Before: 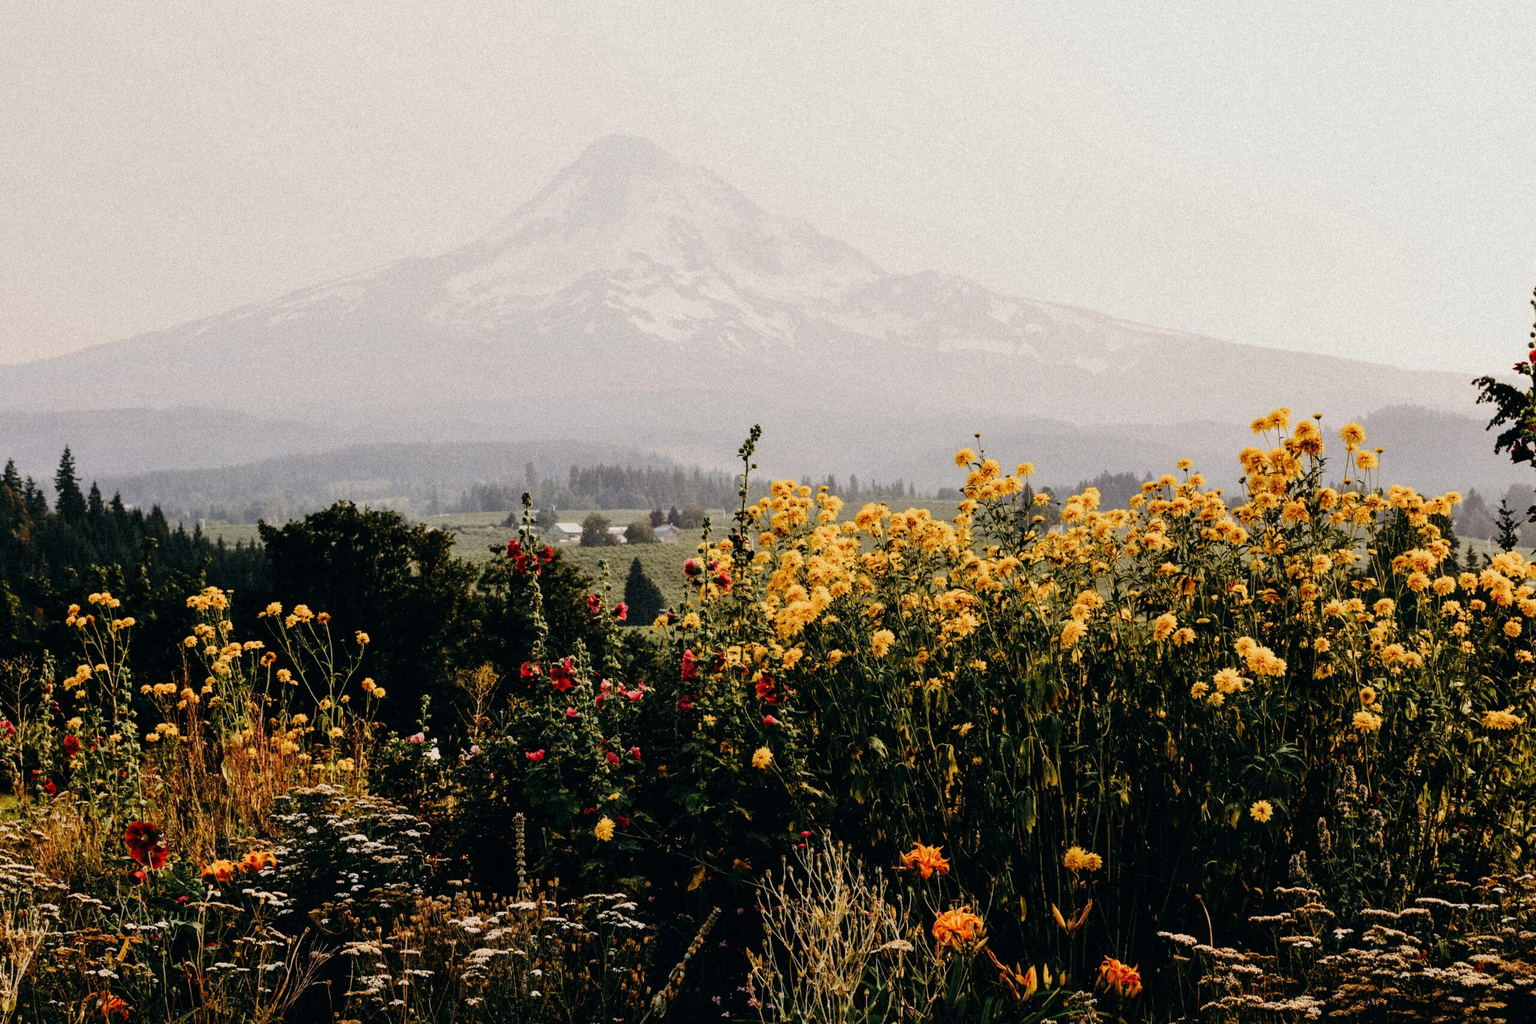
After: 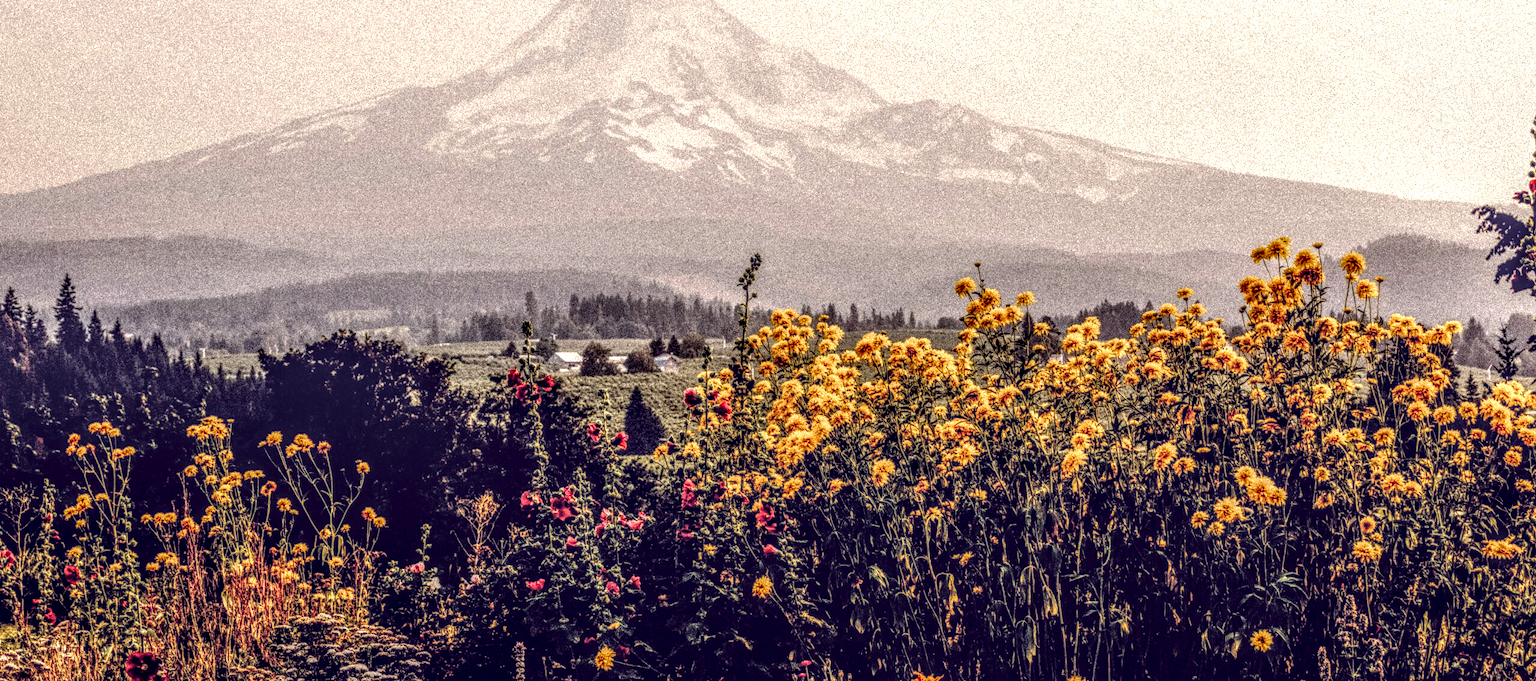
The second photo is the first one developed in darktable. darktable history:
local contrast: highlights 0%, shadows 0%, detail 300%, midtone range 0.3
crop: top 16.727%, bottom 16.727%
color balance: lift [1.001, 0.997, 0.99, 1.01], gamma [1.007, 1, 0.975, 1.025], gain [1, 1.065, 1.052, 0.935], contrast 13.25%
grain: on, module defaults
